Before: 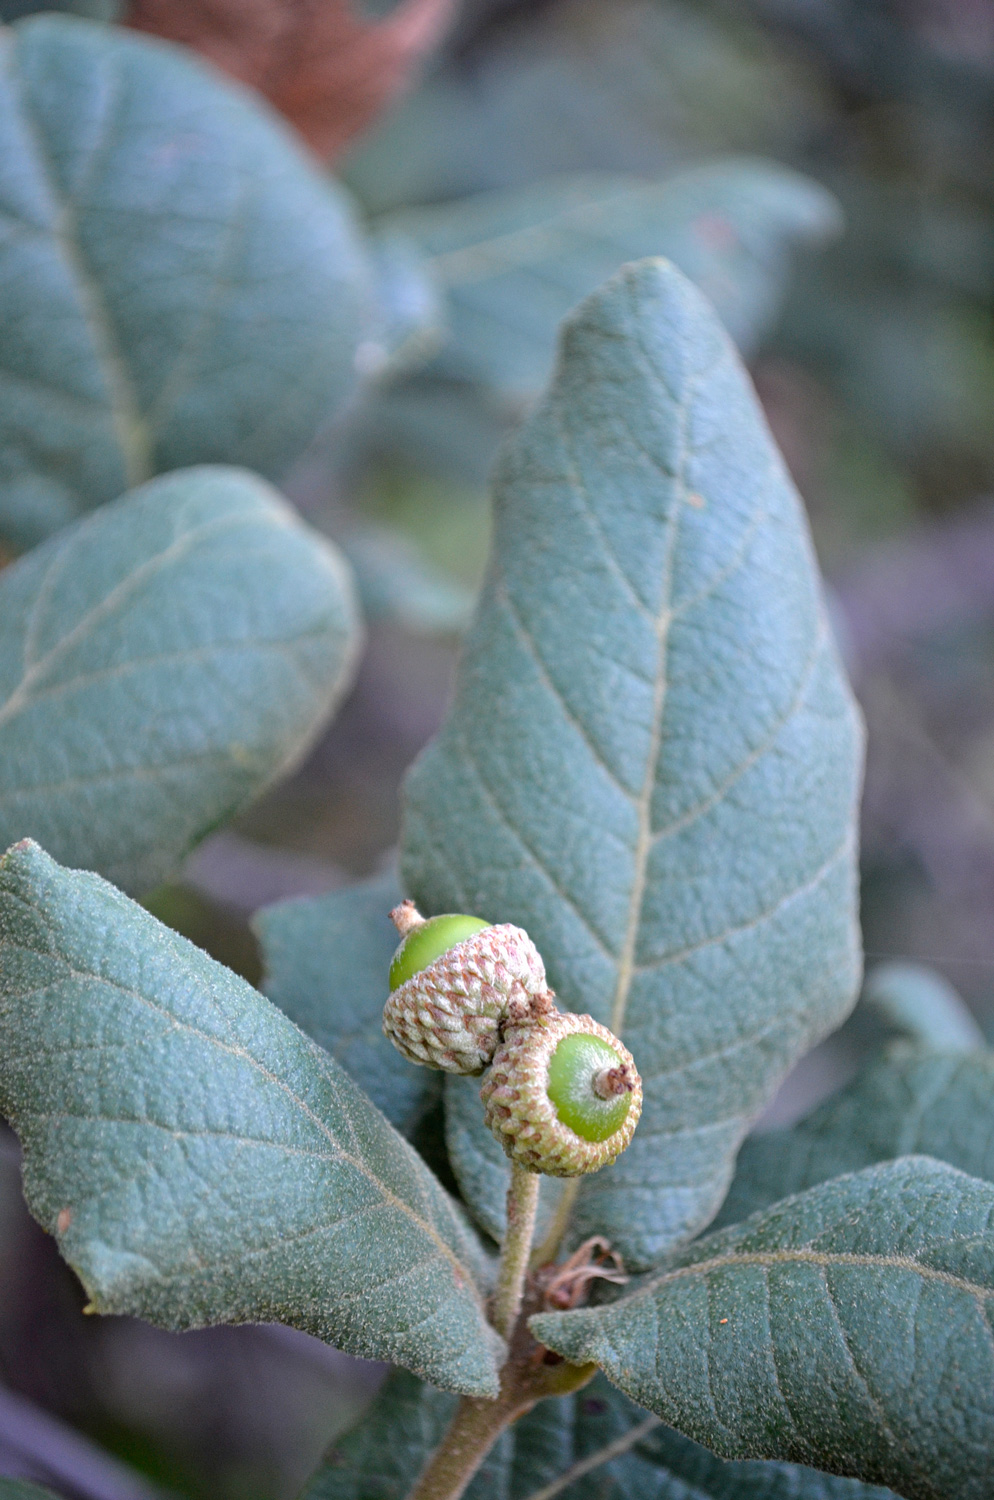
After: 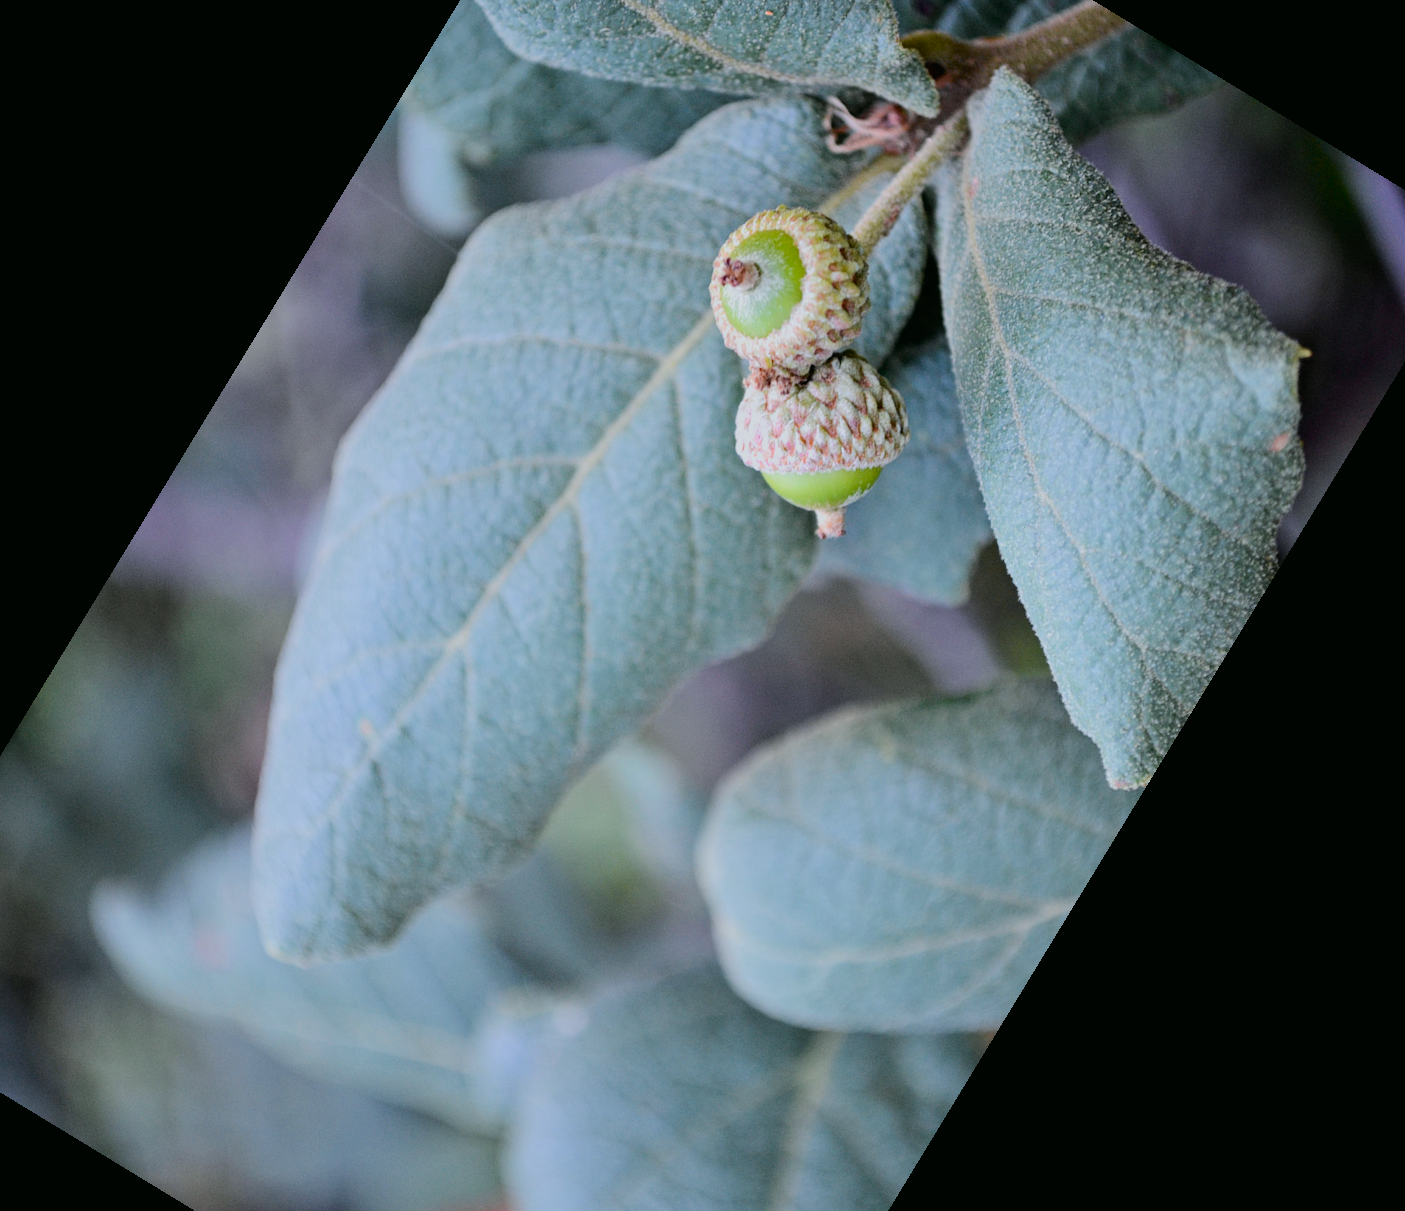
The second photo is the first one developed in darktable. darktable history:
white balance: red 0.974, blue 1.044
tone curve: curves: ch0 [(0, 0.01) (0.037, 0.032) (0.131, 0.108) (0.275, 0.256) (0.483, 0.512) (0.61, 0.665) (0.696, 0.742) (0.792, 0.819) (0.911, 0.925) (0.997, 0.995)]; ch1 [(0, 0) (0.301, 0.3) (0.423, 0.421) (0.492, 0.488) (0.507, 0.503) (0.53, 0.532) (0.573, 0.586) (0.683, 0.702) (0.746, 0.77) (1, 1)]; ch2 [(0, 0) (0.246, 0.233) (0.36, 0.352) (0.415, 0.415) (0.485, 0.487) (0.502, 0.504) (0.525, 0.518) (0.539, 0.539) (0.587, 0.594) (0.636, 0.652) (0.711, 0.729) (0.845, 0.855) (0.998, 0.977)], color space Lab, independent channels, preserve colors none
filmic rgb: black relative exposure -7.65 EV, white relative exposure 4.56 EV, hardness 3.61
crop and rotate: angle 148.68°, left 9.111%, top 15.603%, right 4.588%, bottom 17.041%
